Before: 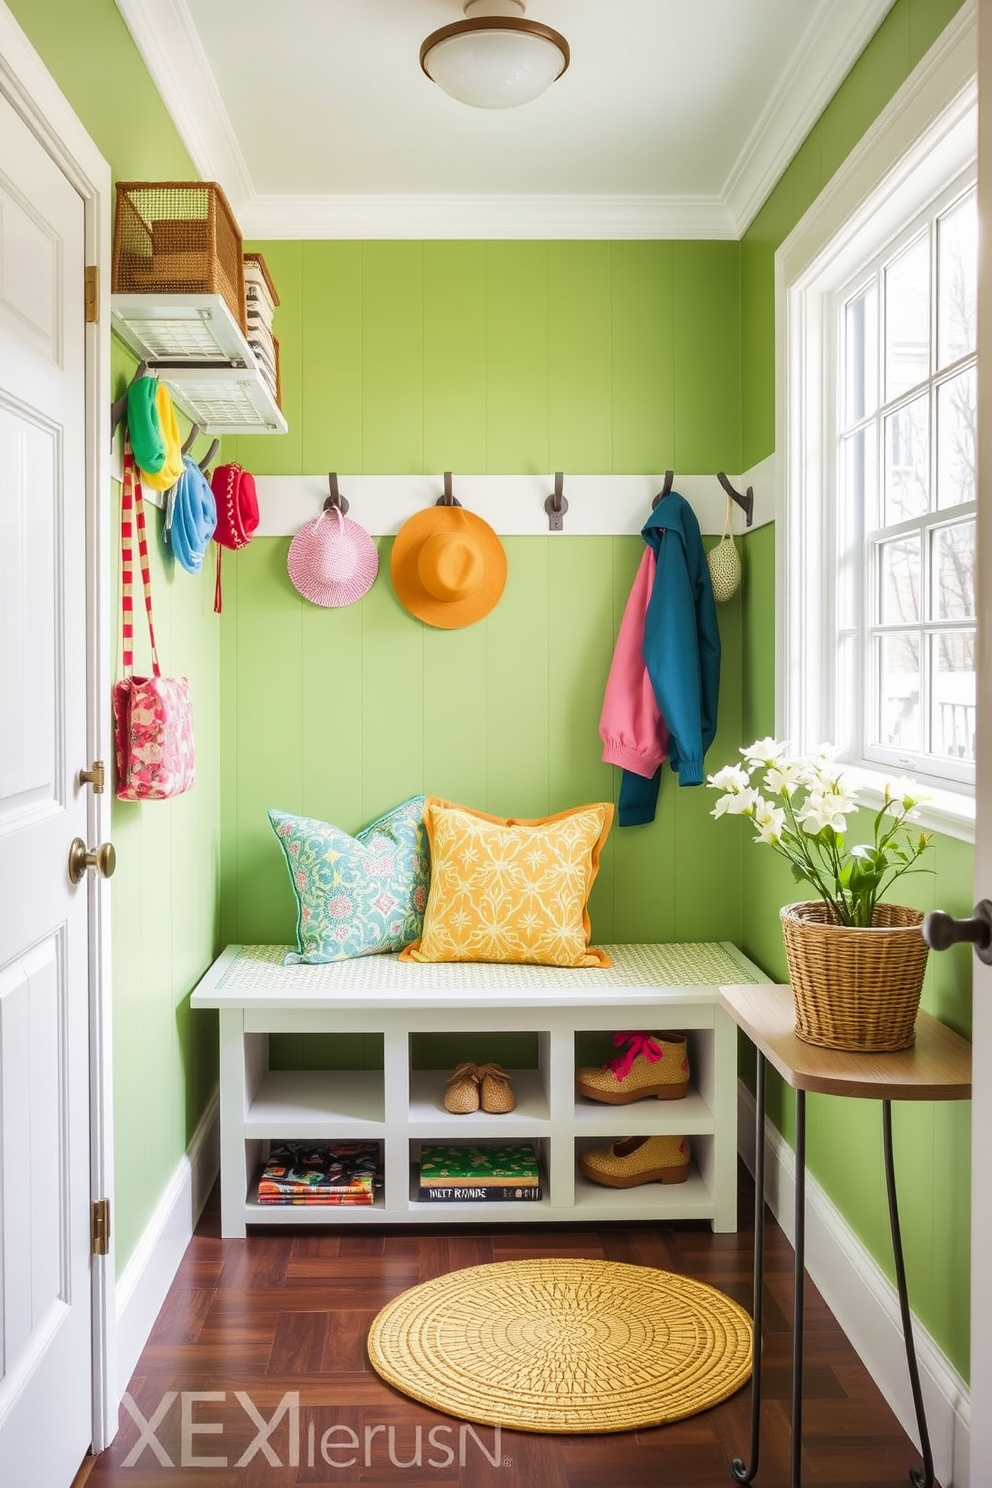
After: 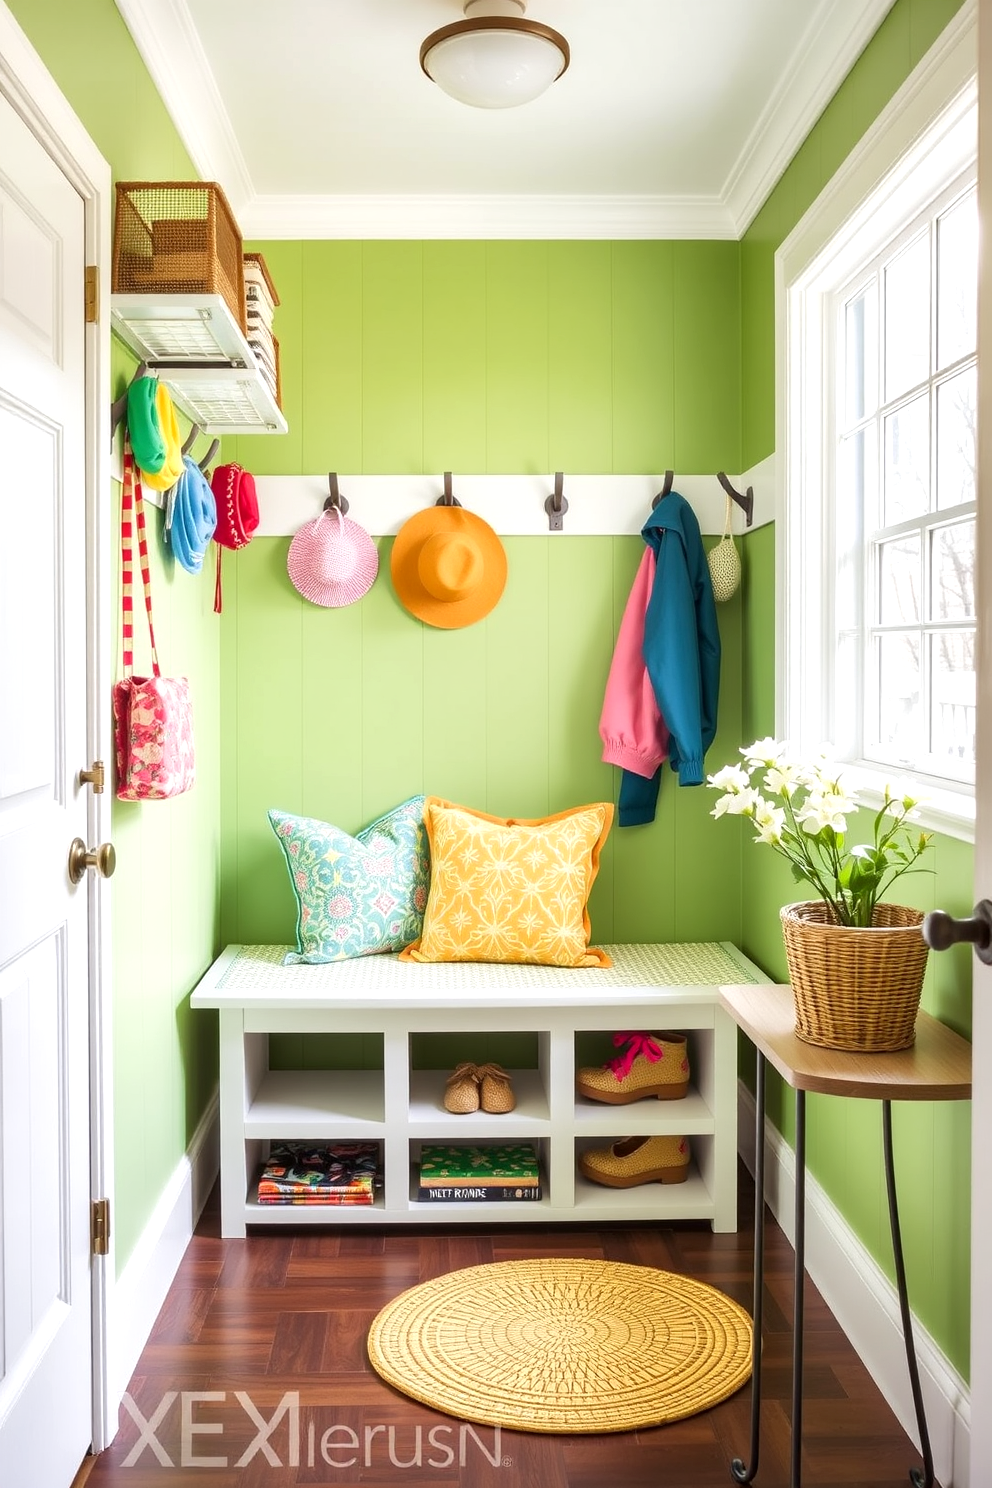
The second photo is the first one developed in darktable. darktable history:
exposure: black level correction 0.001, exposure 0.296 EV, compensate highlight preservation false
